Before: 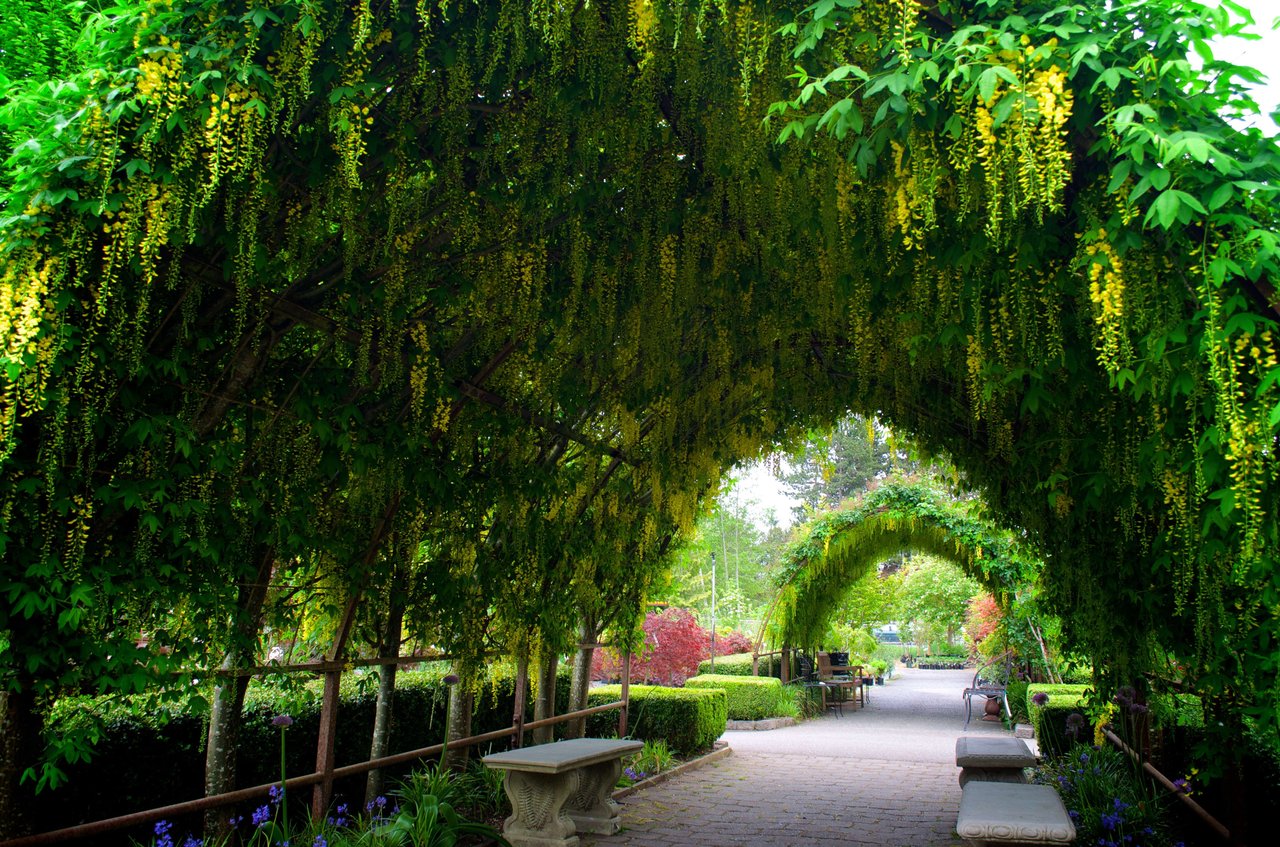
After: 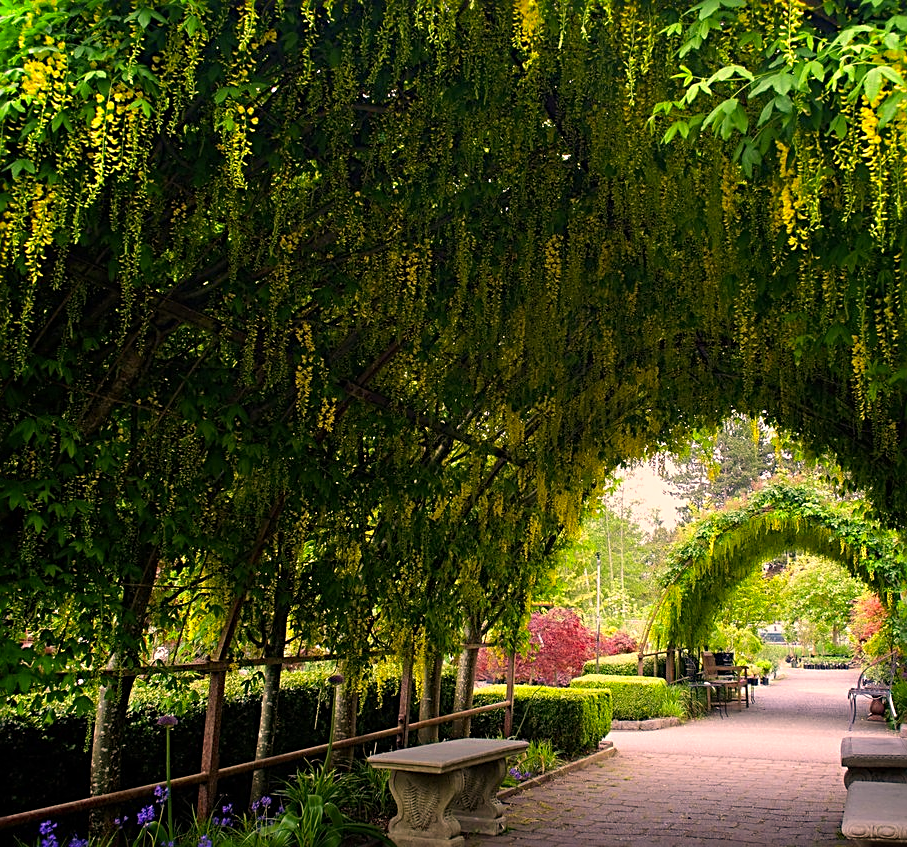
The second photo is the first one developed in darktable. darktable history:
crop and rotate: left 9.001%, right 20.137%
sharpen: radius 2.609, amount 0.683
color correction: highlights a* 17.72, highlights b* 18.59
